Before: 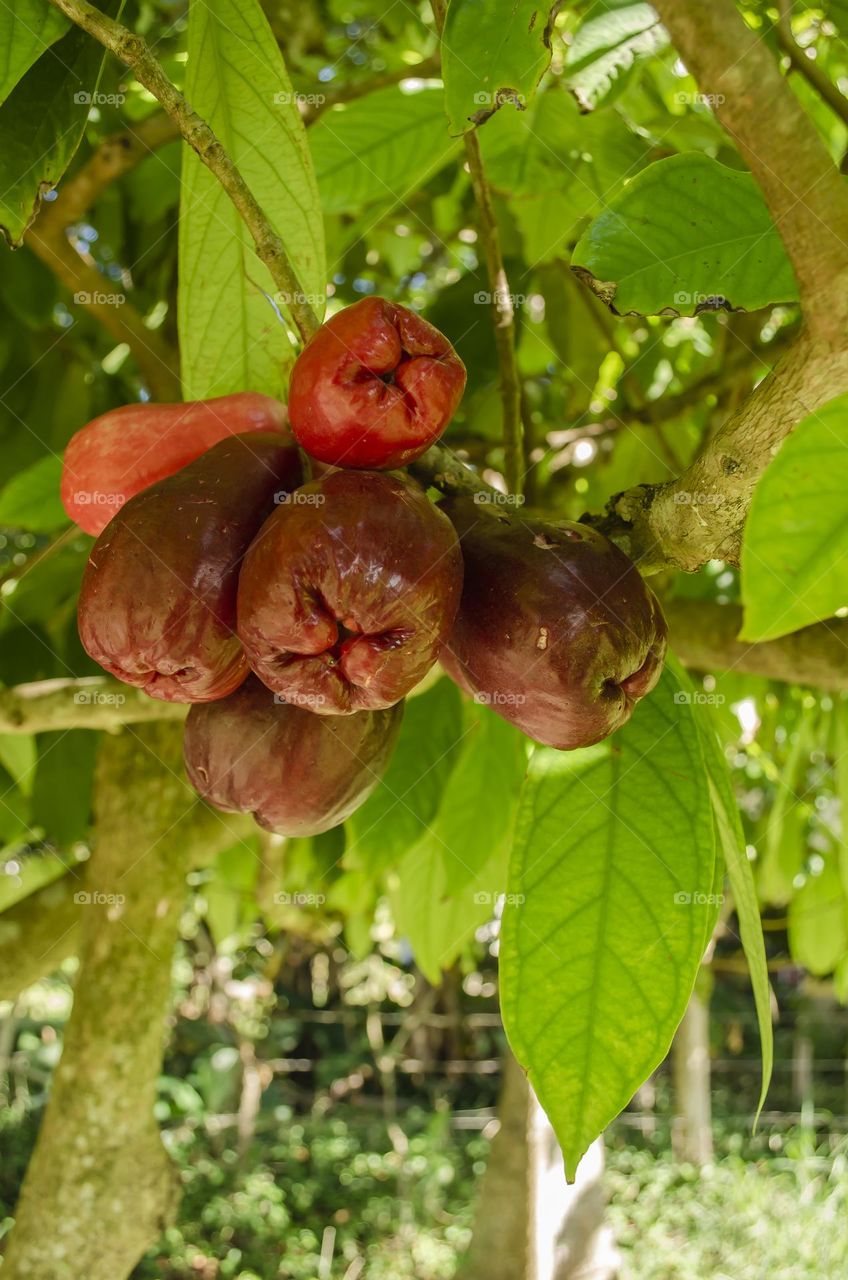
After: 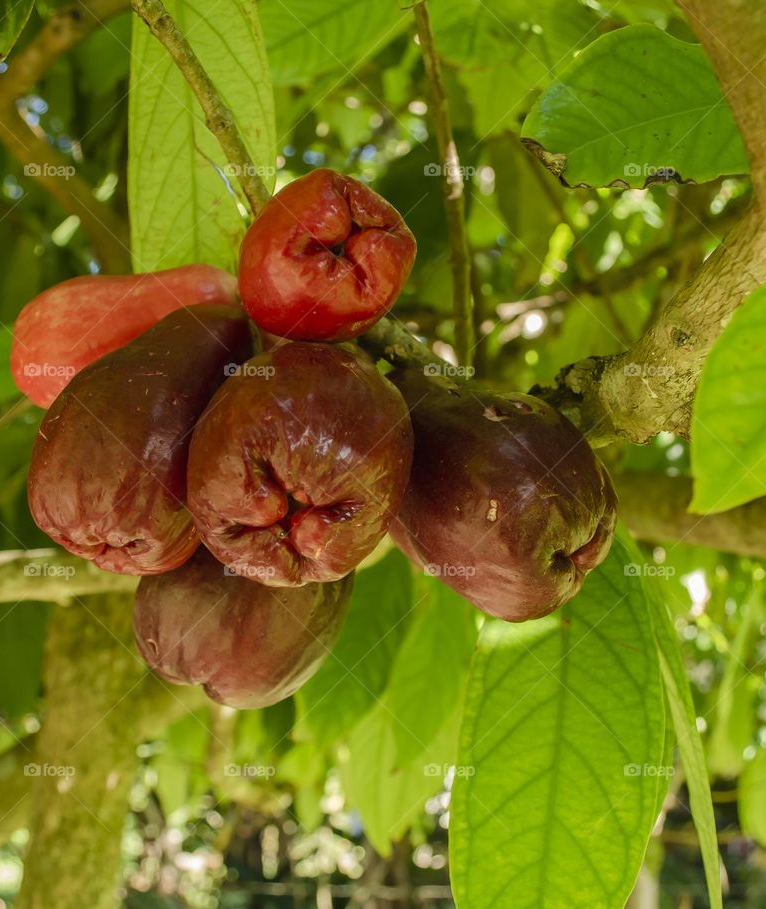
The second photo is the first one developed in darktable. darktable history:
crop: left 5.957%, top 10.001%, right 3.637%, bottom 18.946%
